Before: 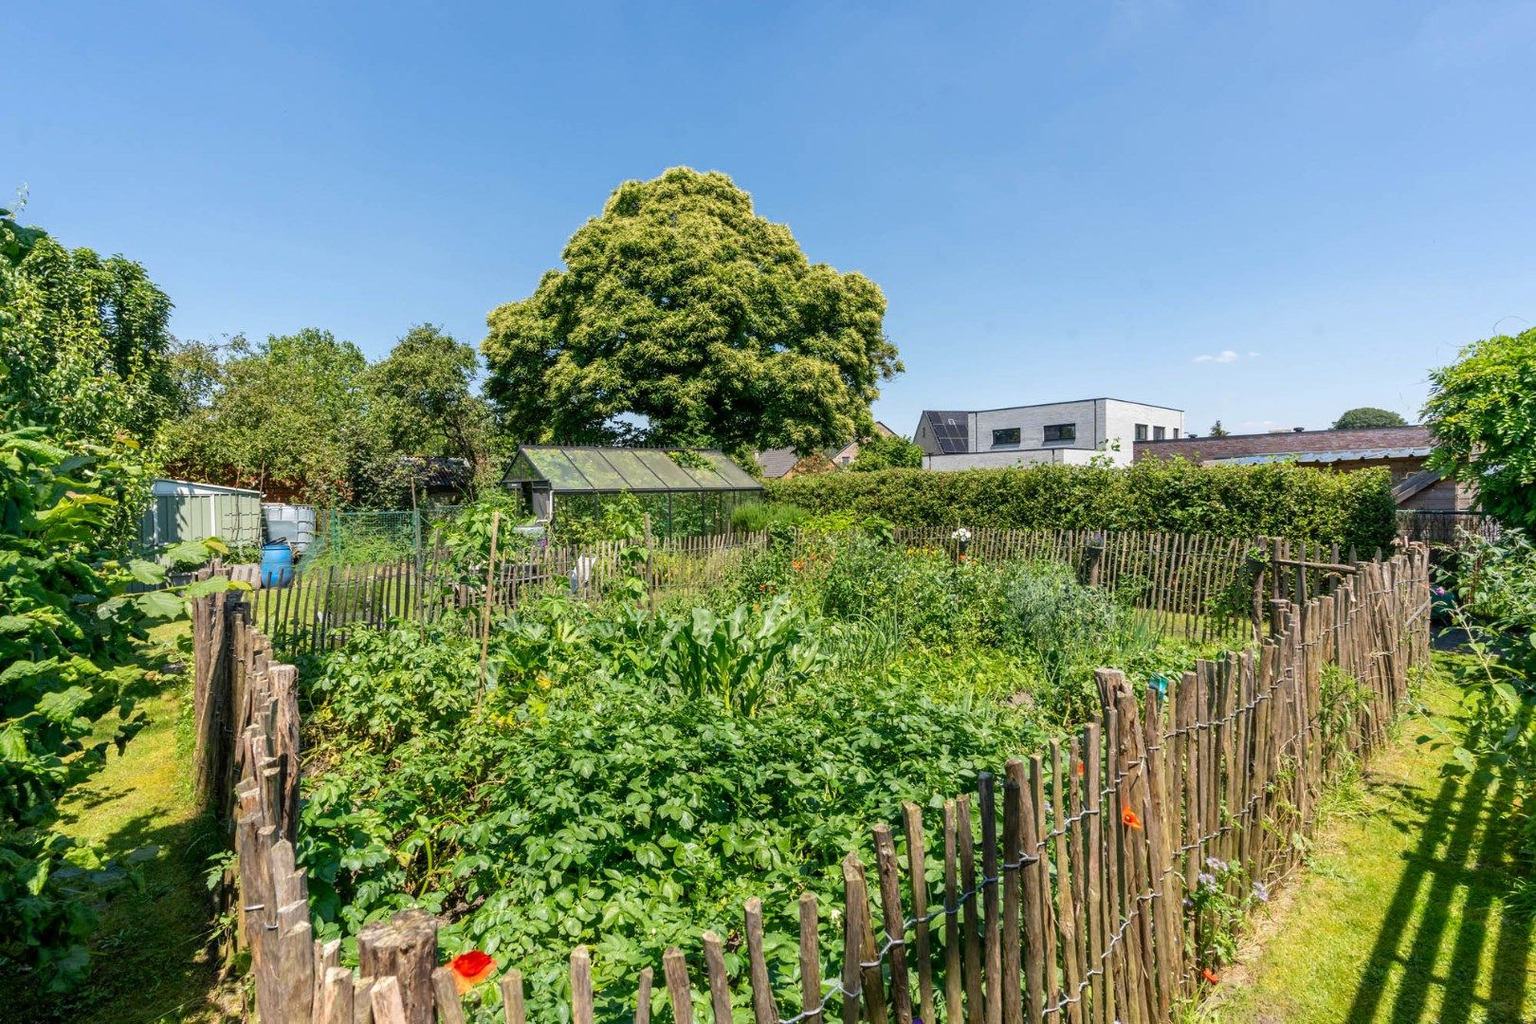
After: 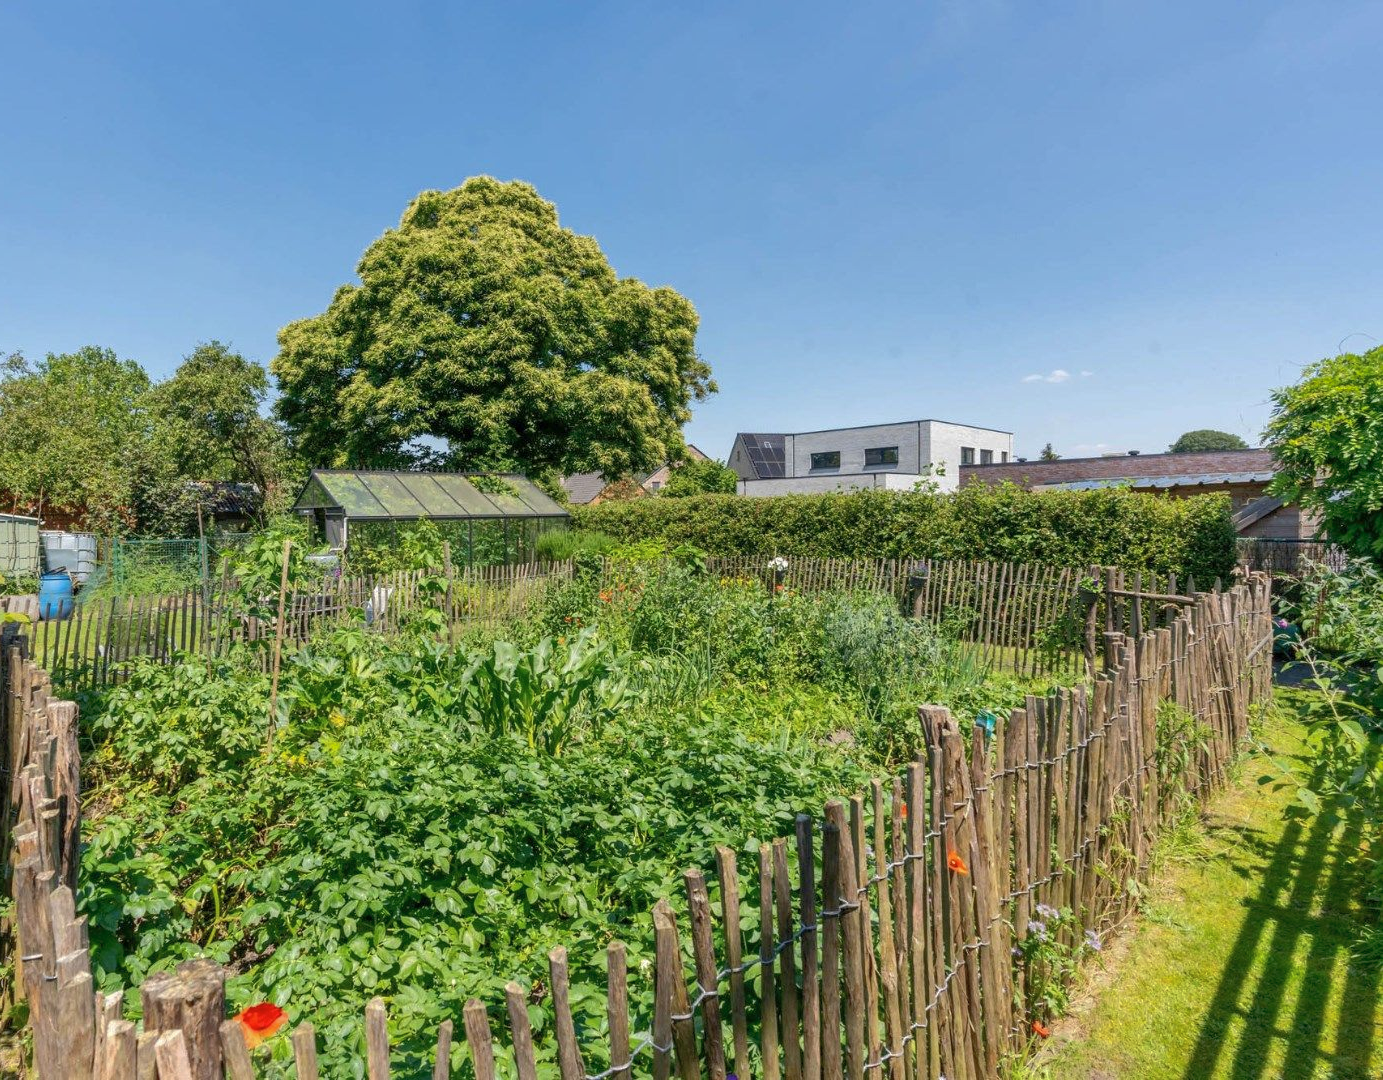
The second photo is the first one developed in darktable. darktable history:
contrast brightness saturation: saturation -0.05
shadows and highlights: on, module defaults
crop and rotate: left 14.571%
